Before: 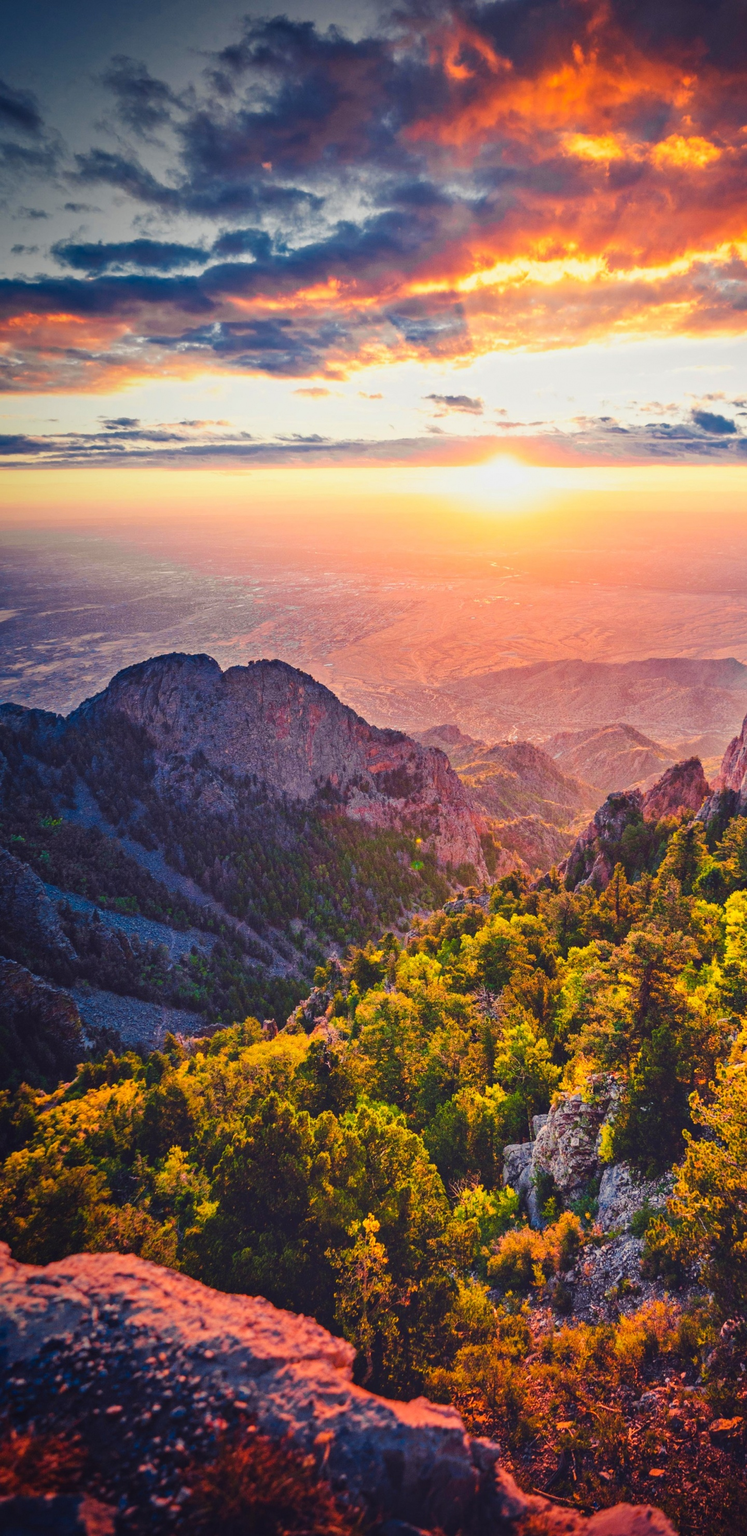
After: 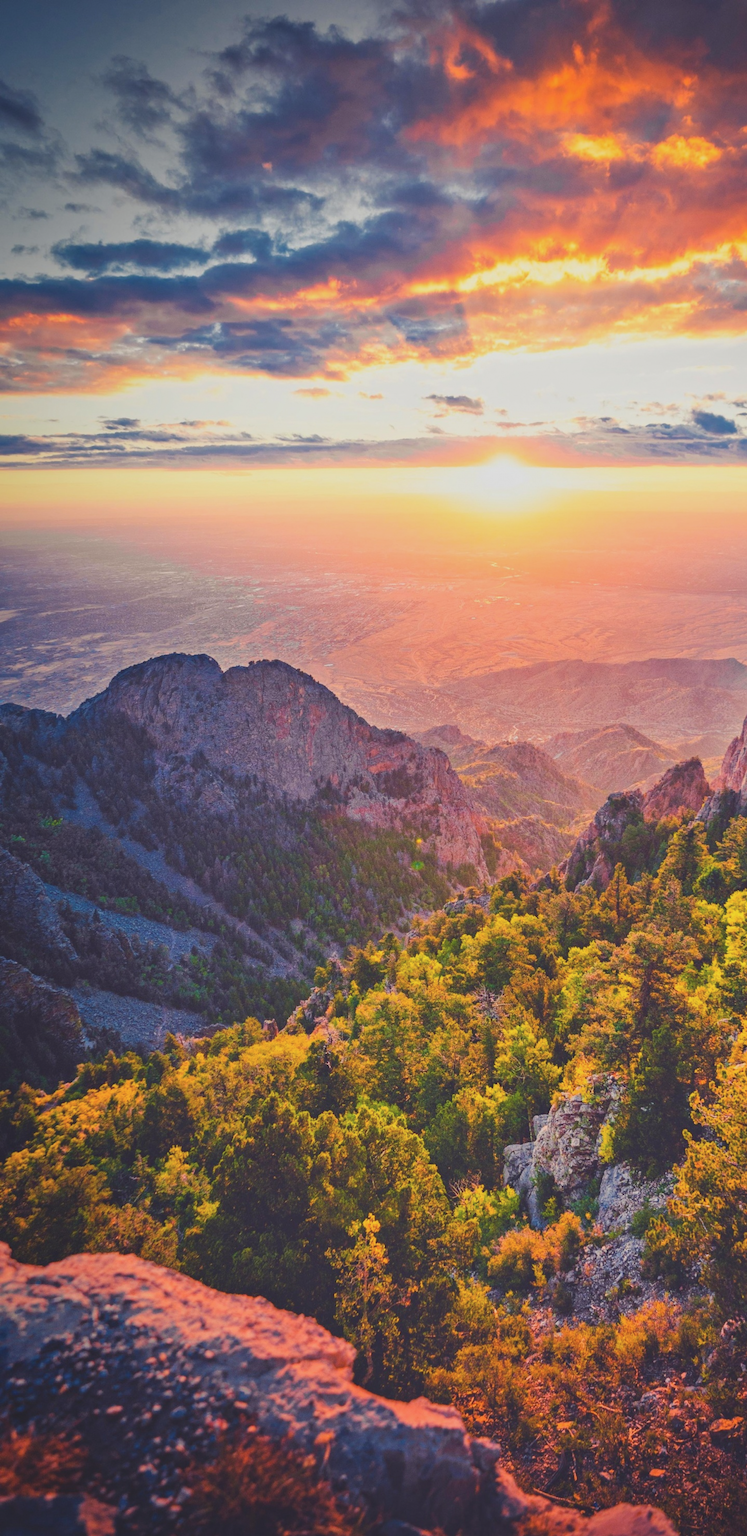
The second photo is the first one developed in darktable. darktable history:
contrast brightness saturation: contrast -0.169, brightness 0.048, saturation -0.12
